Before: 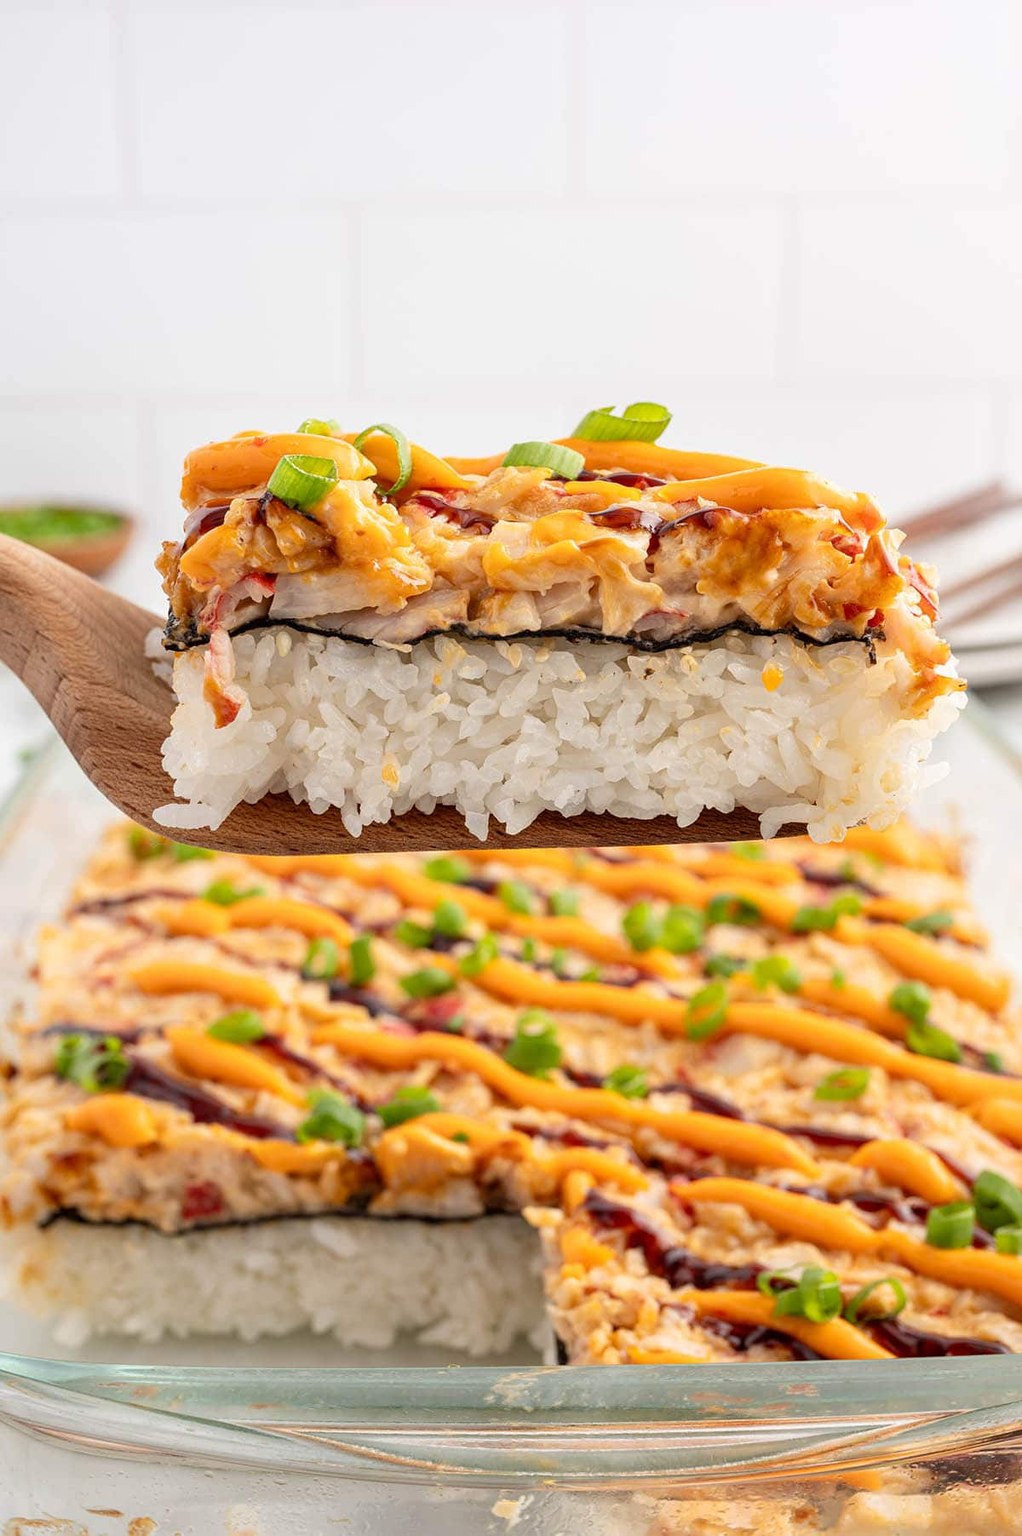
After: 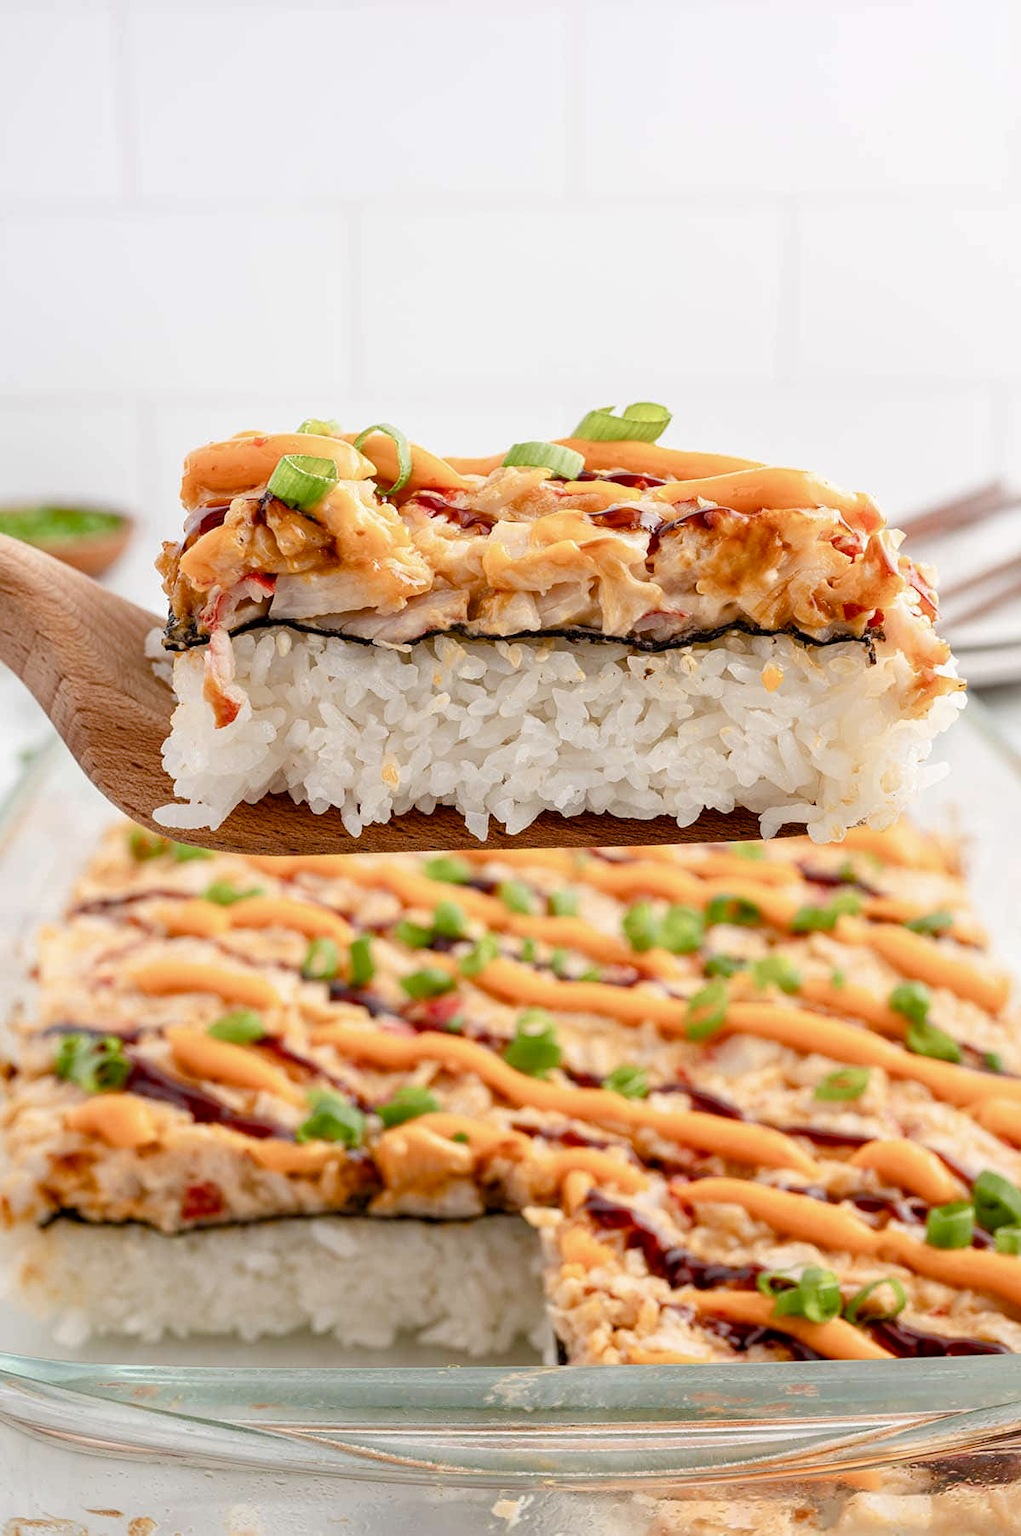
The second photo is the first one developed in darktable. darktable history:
exposure: black level correction 0.002, compensate exposure bias true, compensate highlight preservation false
color balance rgb: perceptual saturation grading › global saturation 20%, perceptual saturation grading › highlights -50.592%, perceptual saturation grading › shadows 30.156%
